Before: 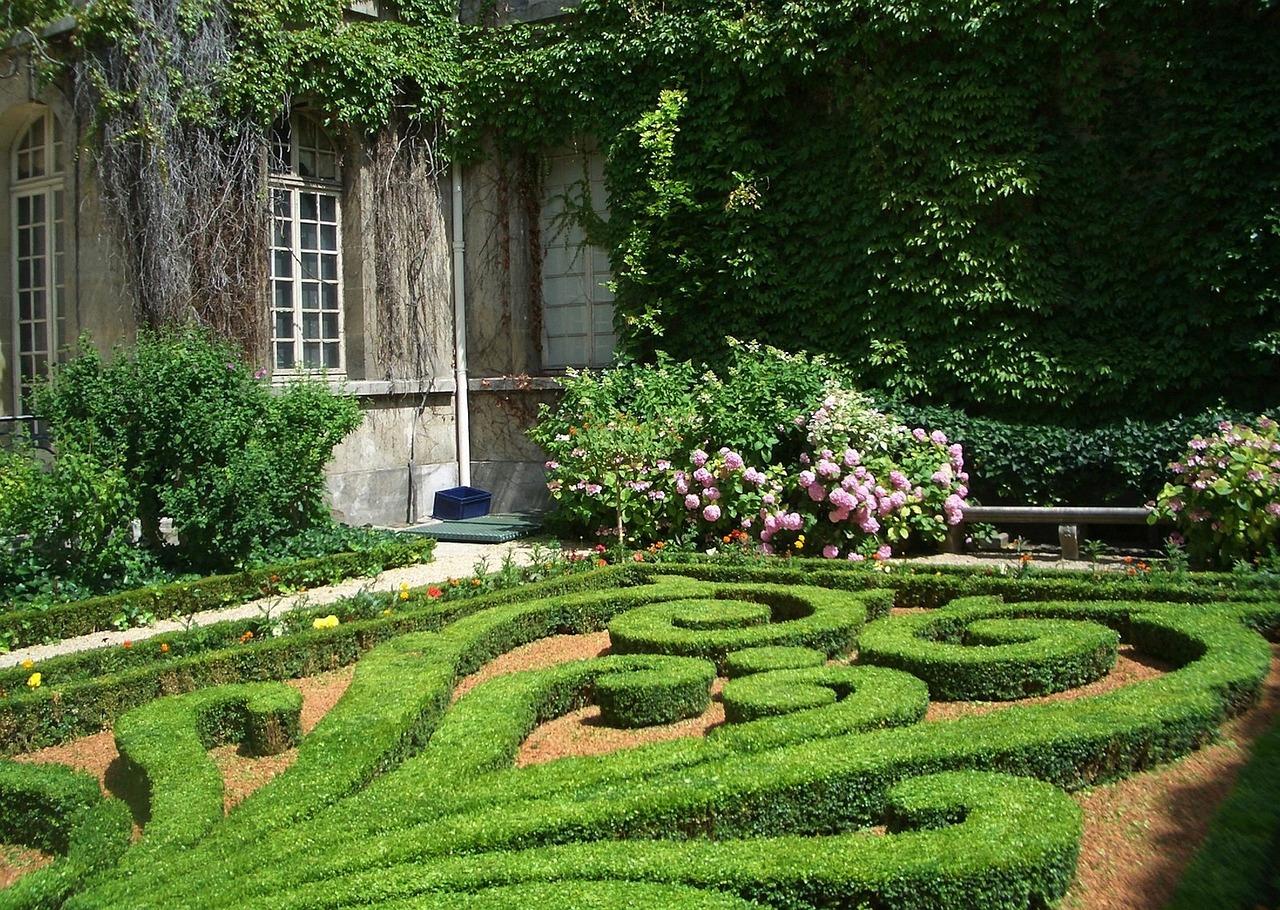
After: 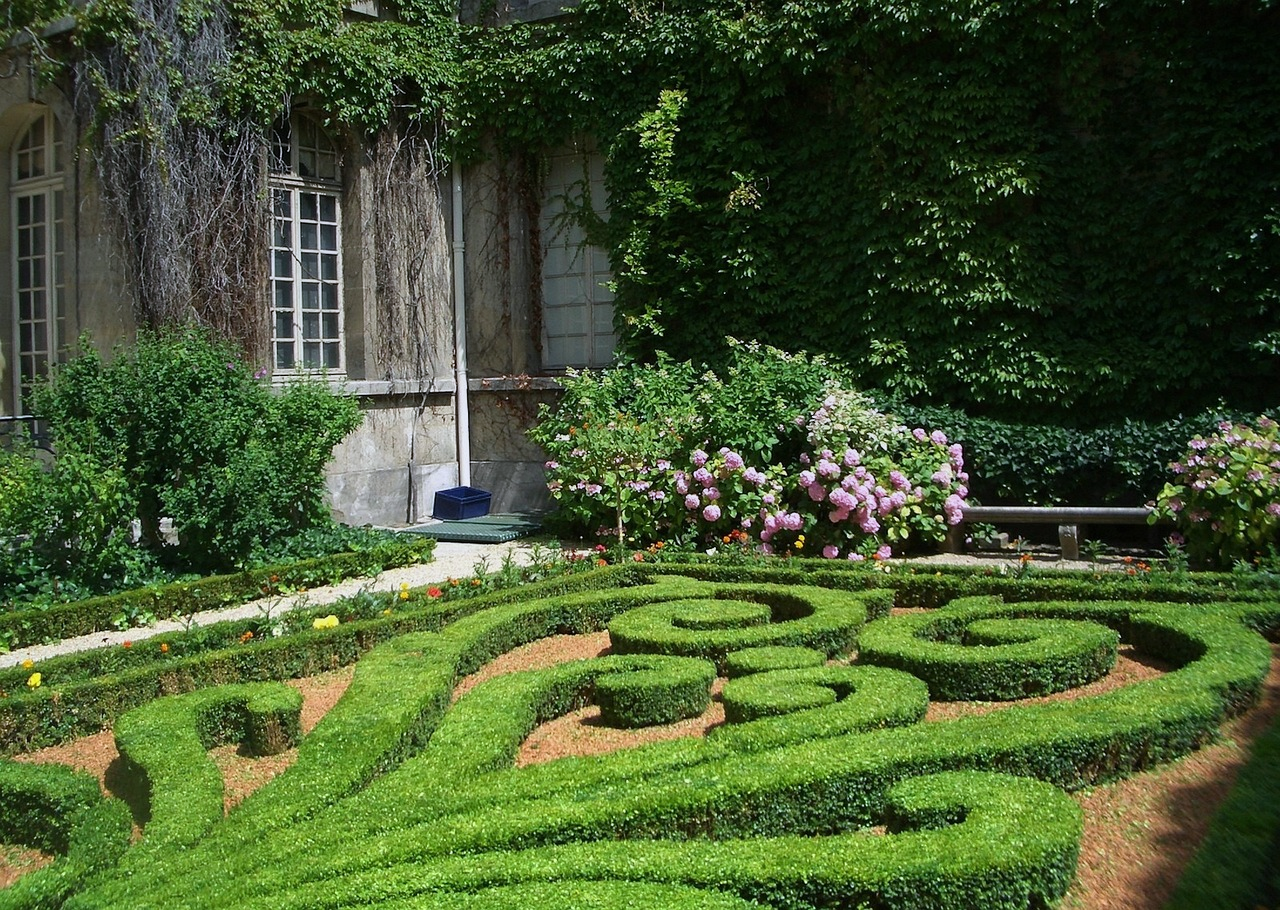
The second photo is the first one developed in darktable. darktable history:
white balance: red 0.984, blue 1.059
graduated density: on, module defaults
